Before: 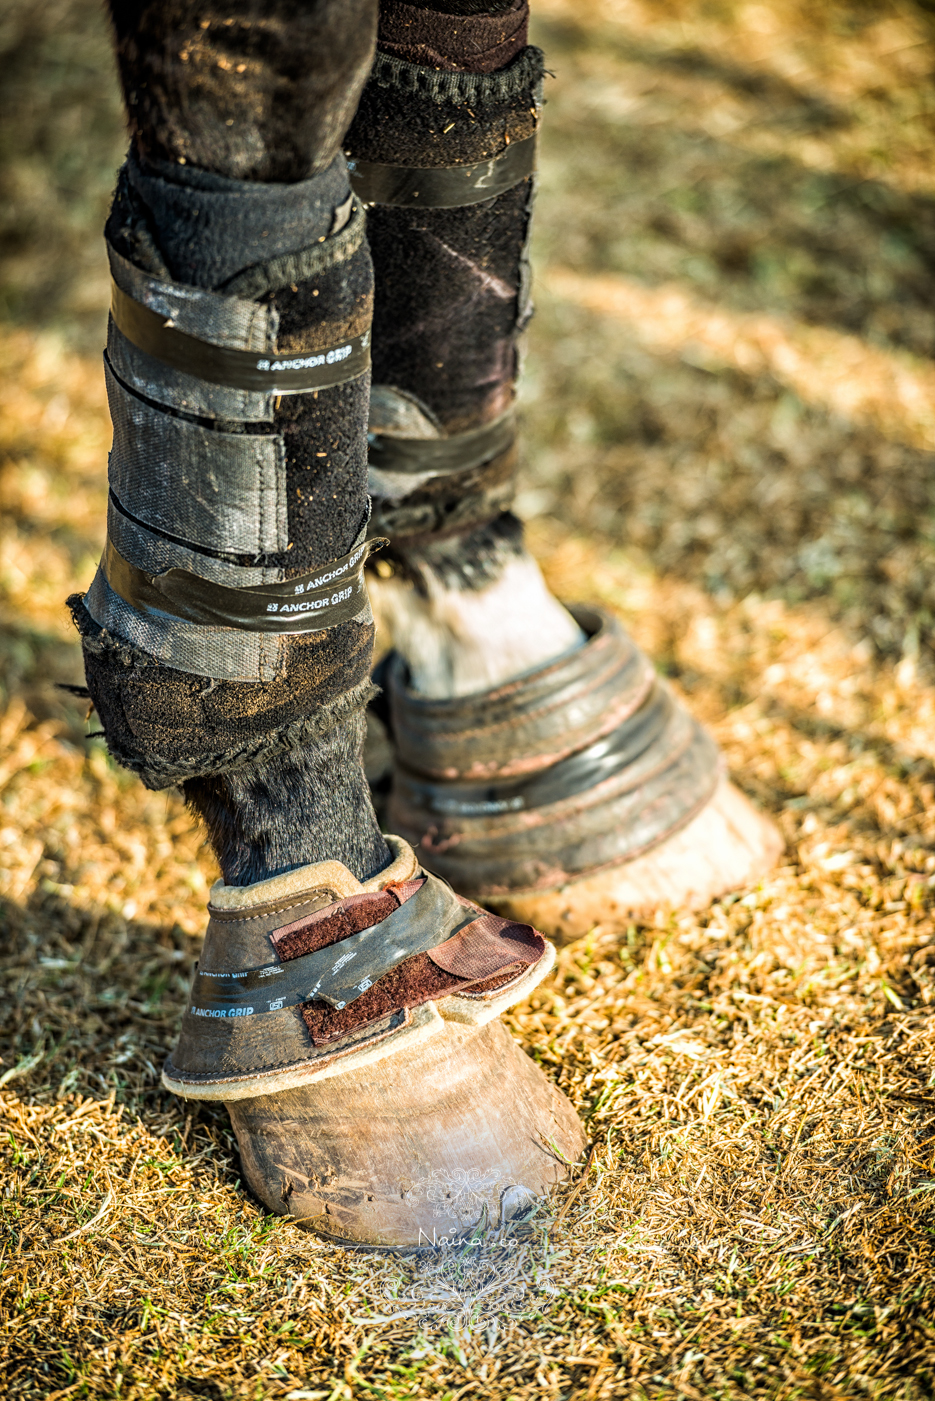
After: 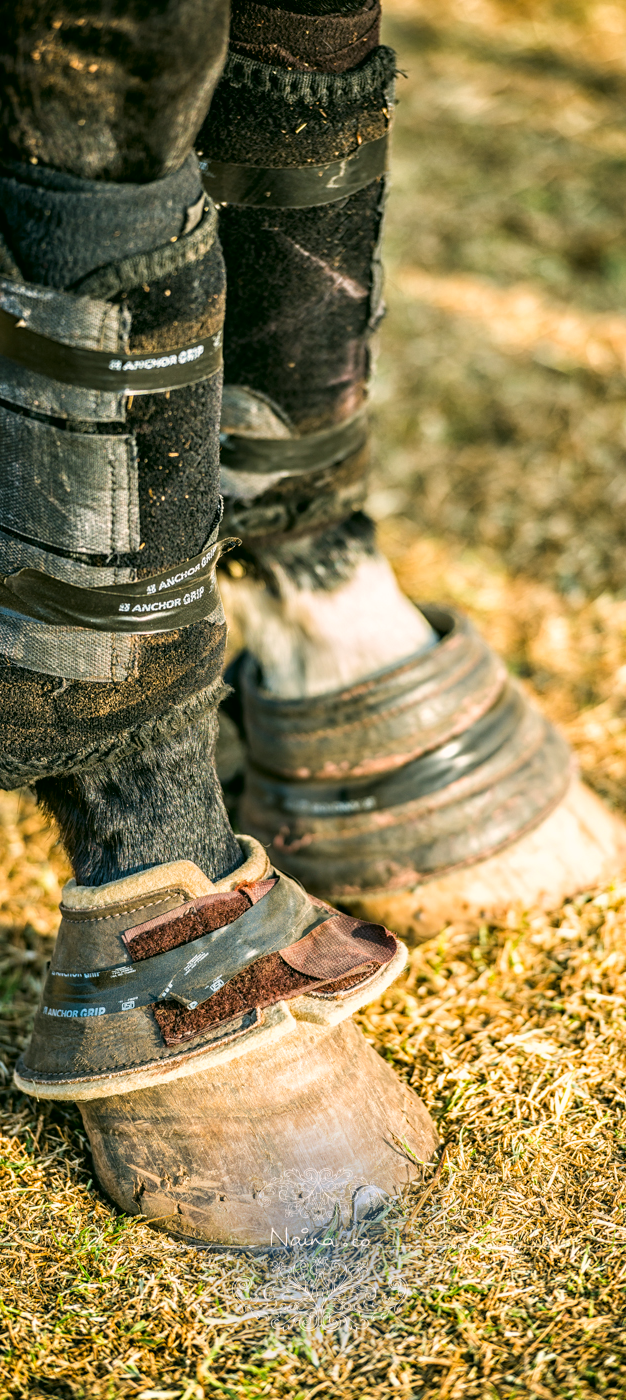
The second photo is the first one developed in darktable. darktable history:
crop and rotate: left 15.91%, right 17.035%
color correction: highlights a* 4.29, highlights b* 4.94, shadows a* -7.68, shadows b* 4.56
